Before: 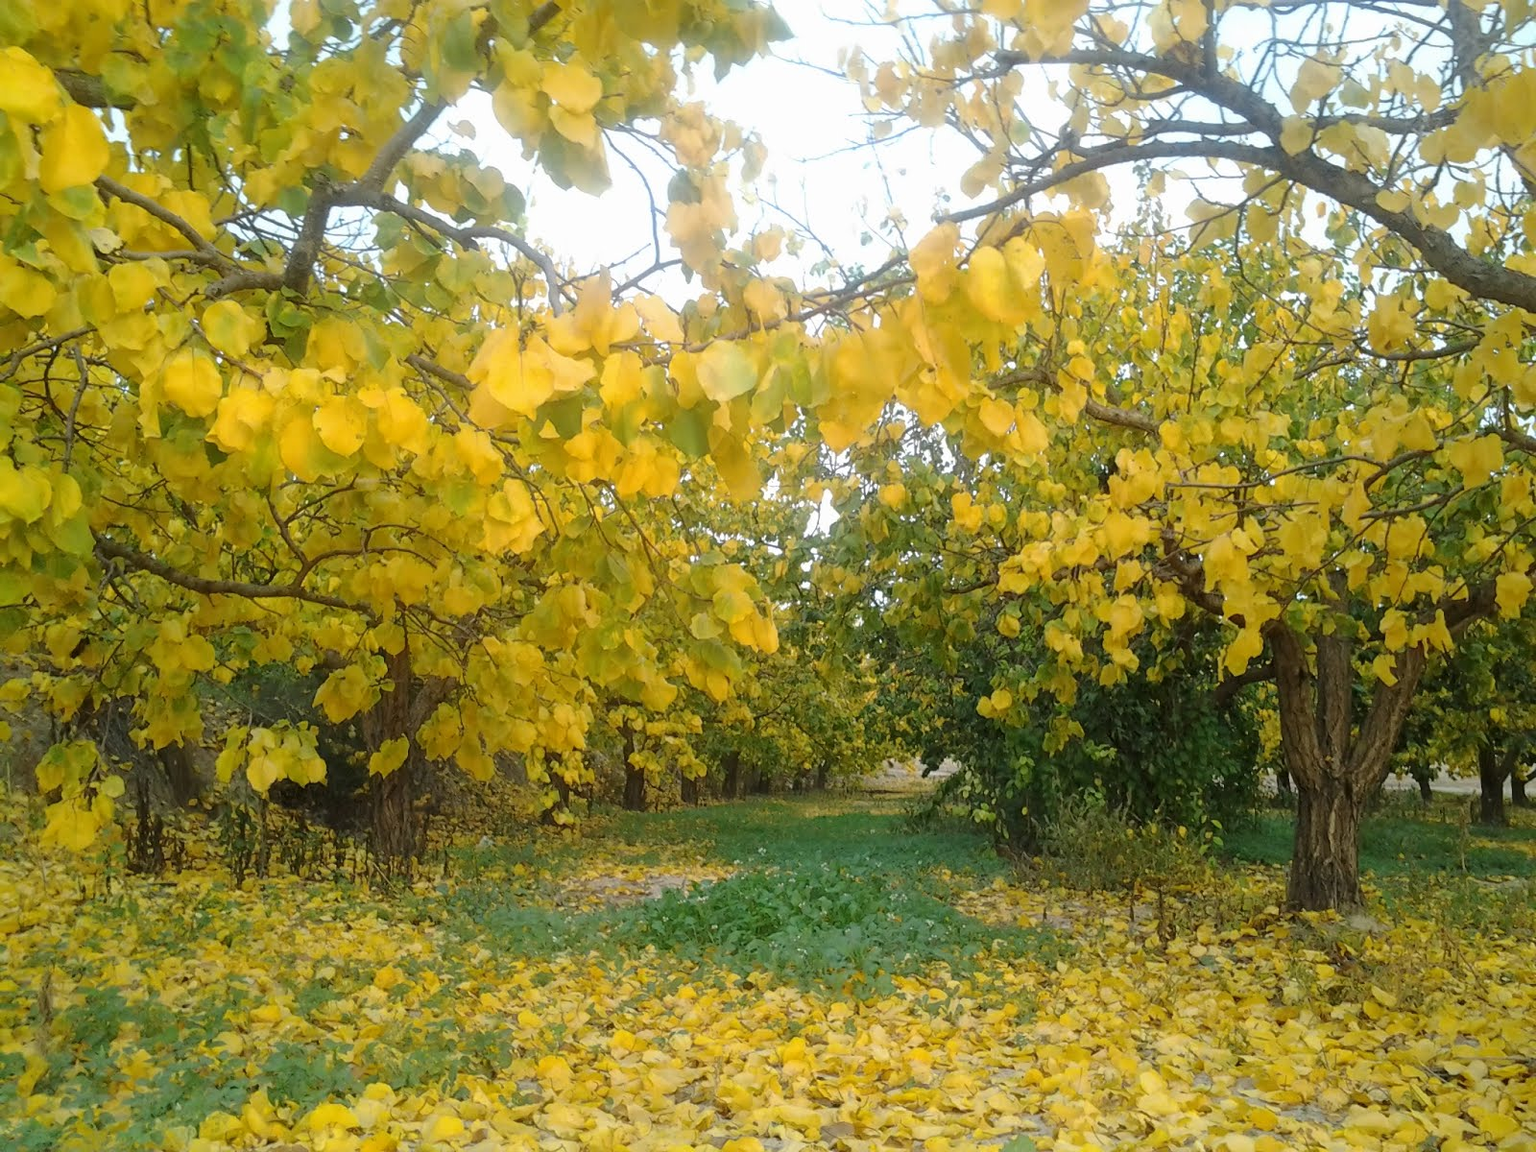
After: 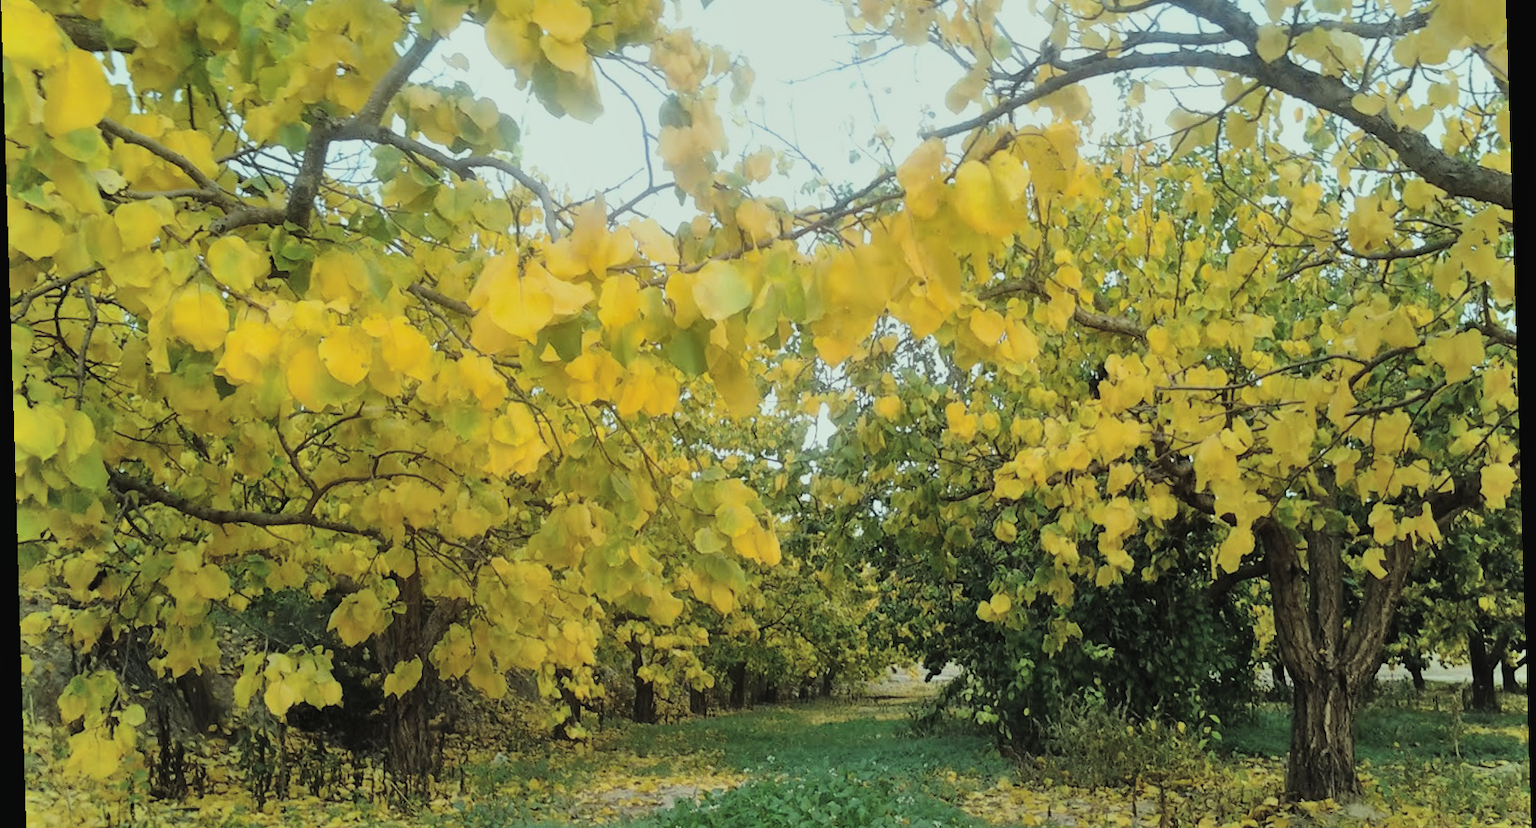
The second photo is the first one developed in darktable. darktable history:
exposure: black level correction -0.025, exposure -0.117 EV, compensate highlight preservation false
crop and rotate: top 8.293%, bottom 20.996%
color correction: highlights a* -8, highlights b* 3.1
white balance: emerald 1
rotate and perspective: rotation -1.75°, automatic cropping off
shadows and highlights: shadows 49, highlights -41, soften with gaussian
filmic rgb: black relative exposure -5 EV, hardness 2.88, contrast 1.4, highlights saturation mix -20%
